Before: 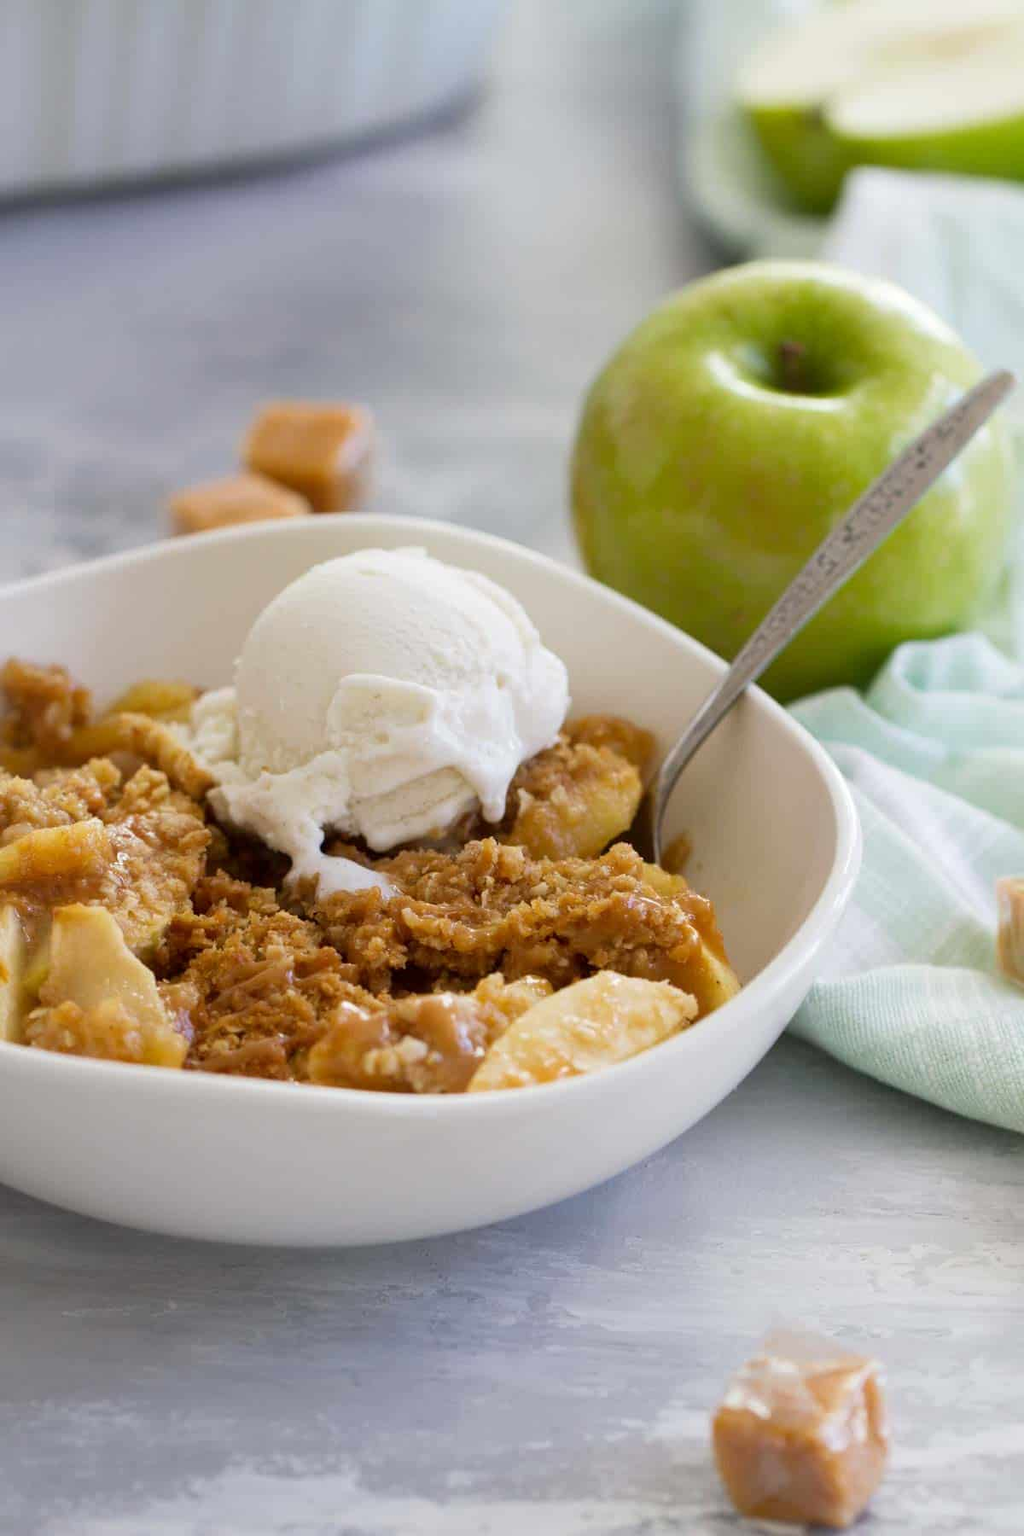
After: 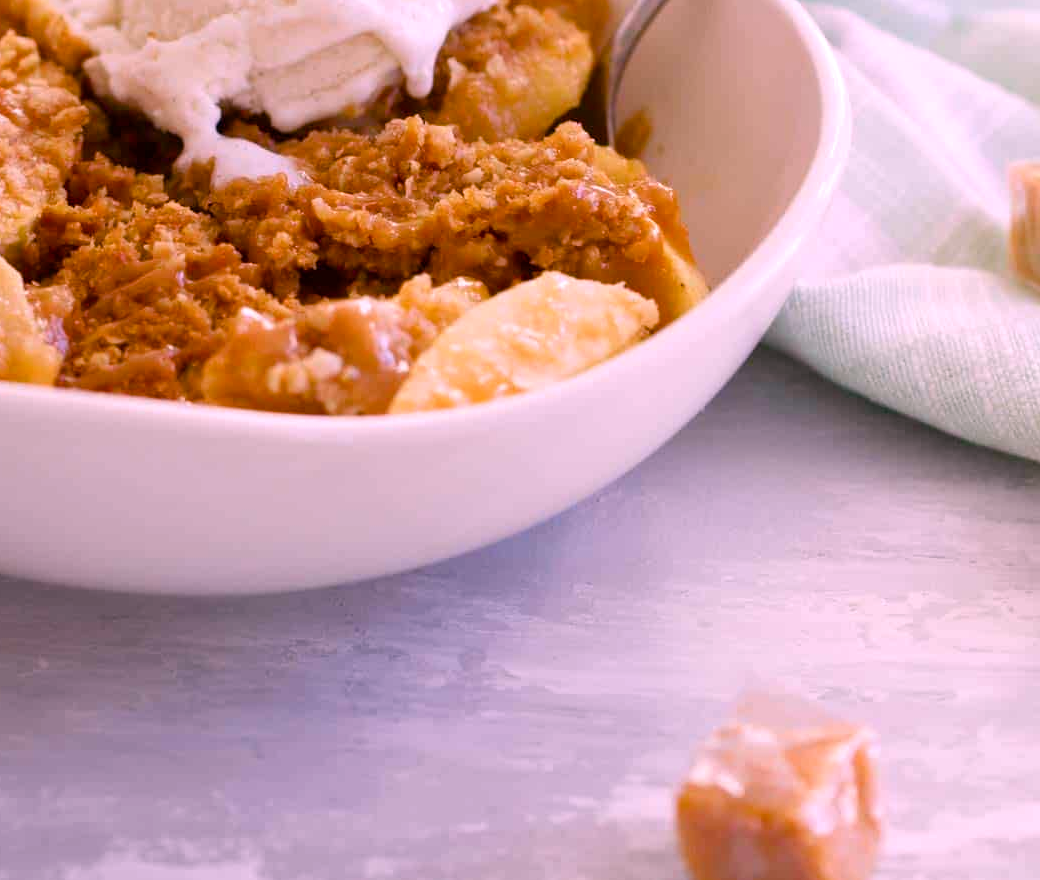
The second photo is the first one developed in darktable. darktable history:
white balance: red 1.188, blue 1.11
crop and rotate: left 13.306%, top 48.129%, bottom 2.928%
color balance rgb: perceptual saturation grading › global saturation 20%, perceptual saturation grading › highlights -25%, perceptual saturation grading › shadows 25%
